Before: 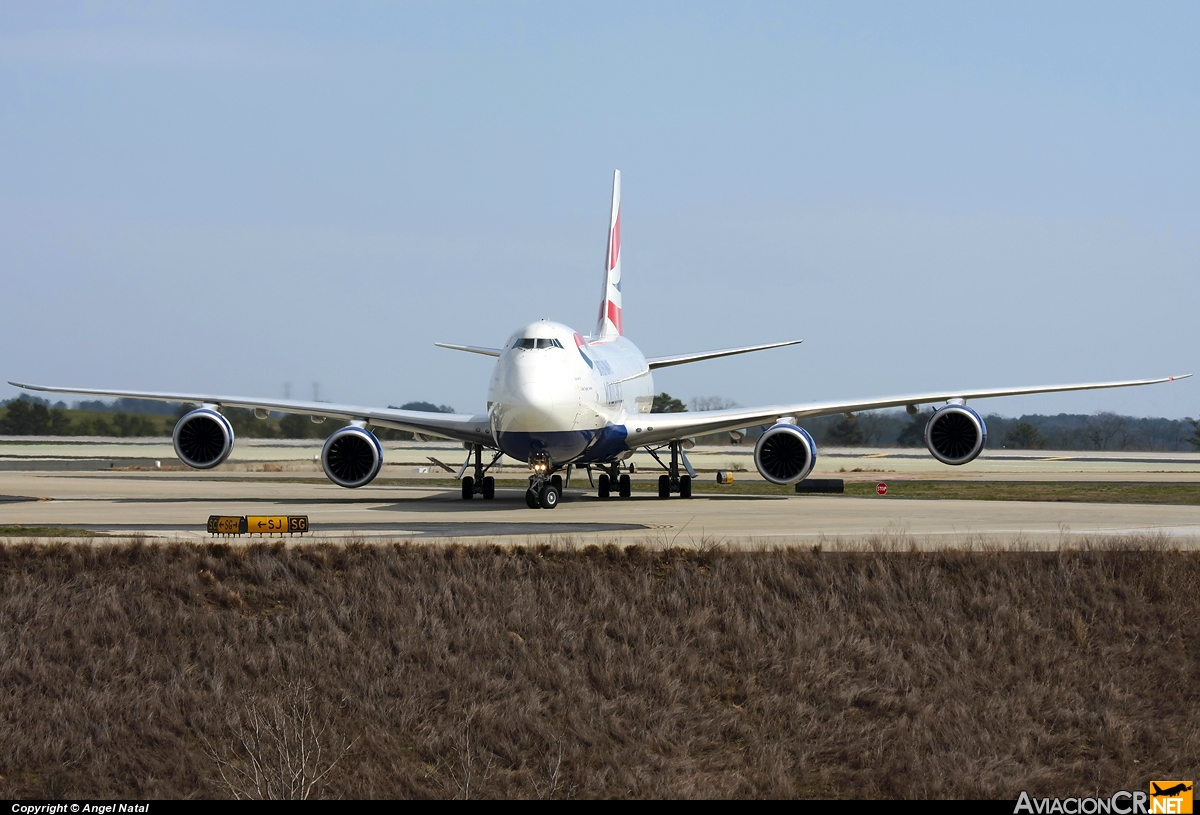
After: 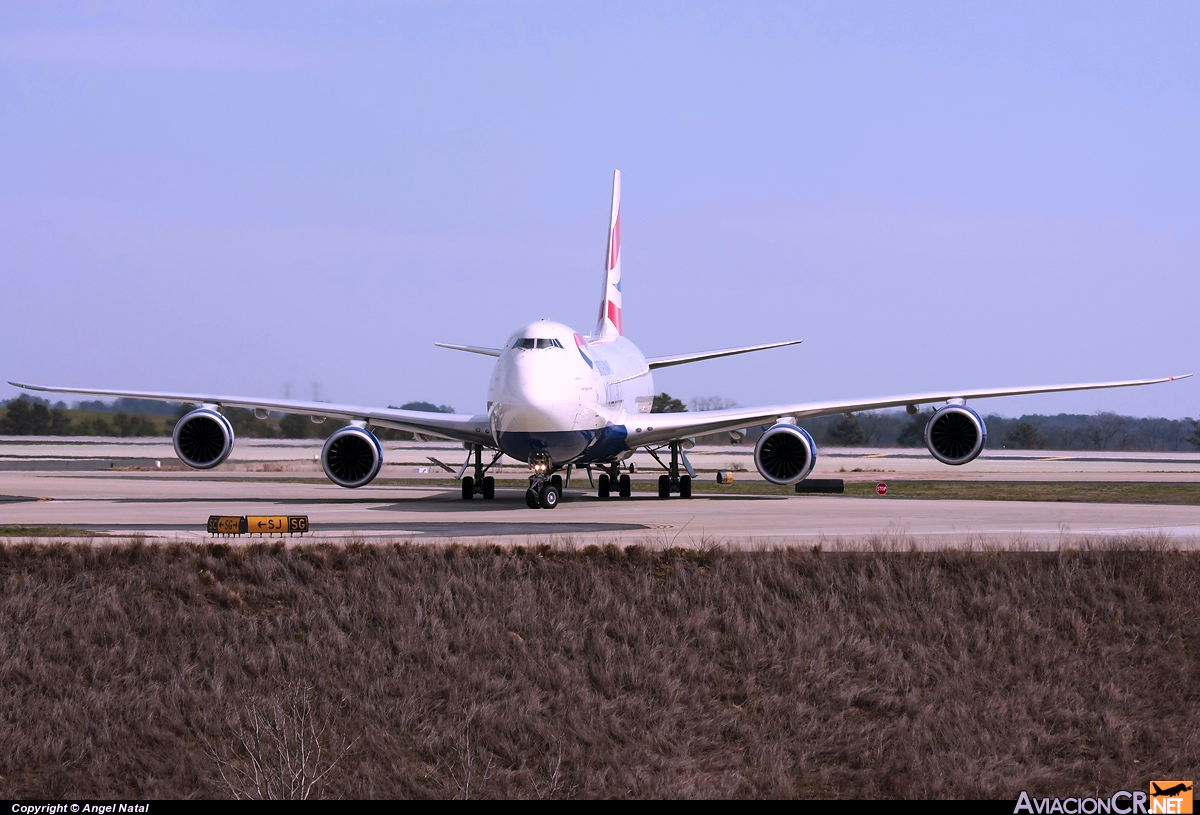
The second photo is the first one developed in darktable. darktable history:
color correction: highlights a* 15.37, highlights b* -20.34
